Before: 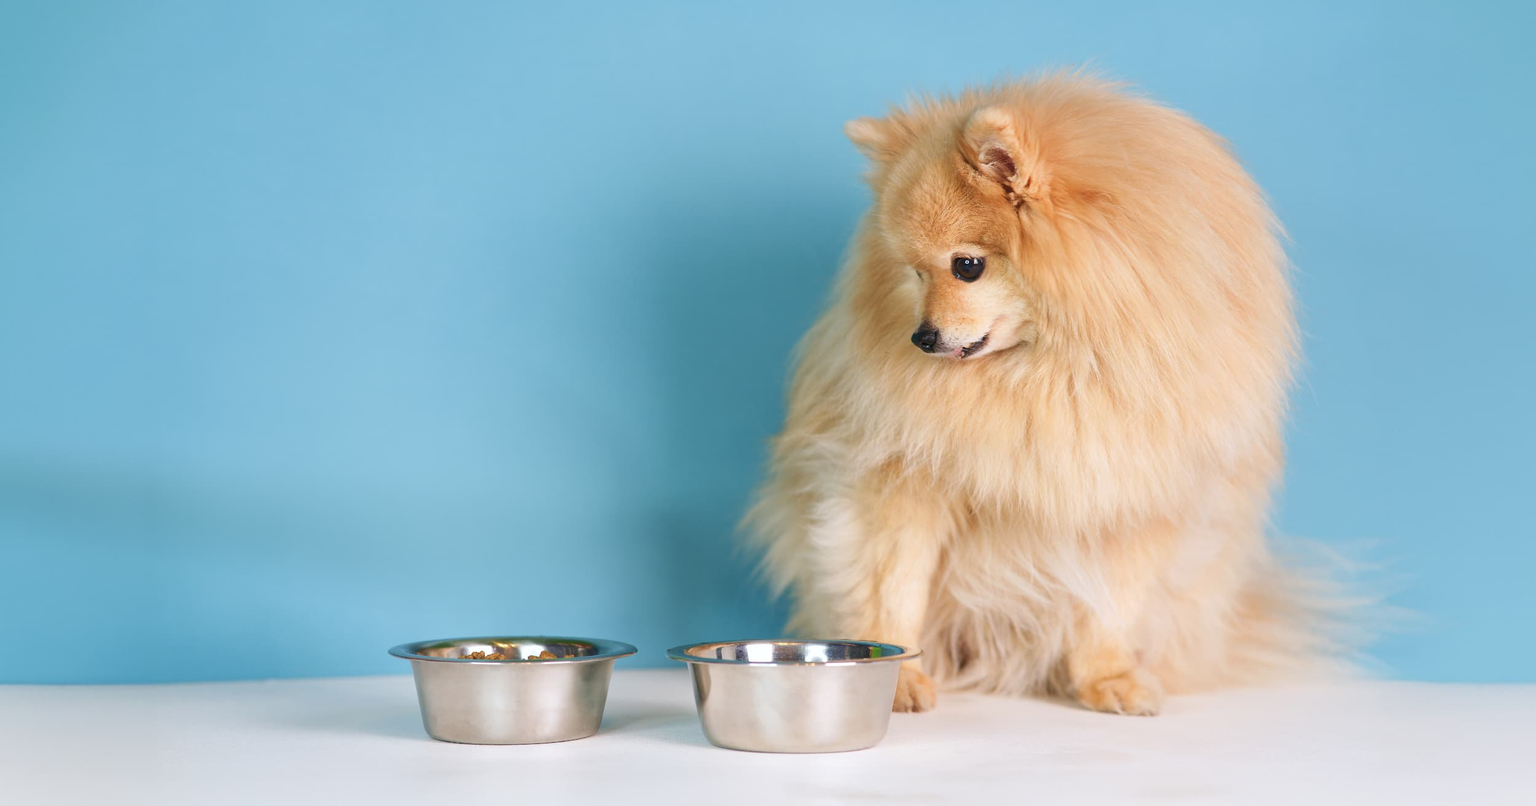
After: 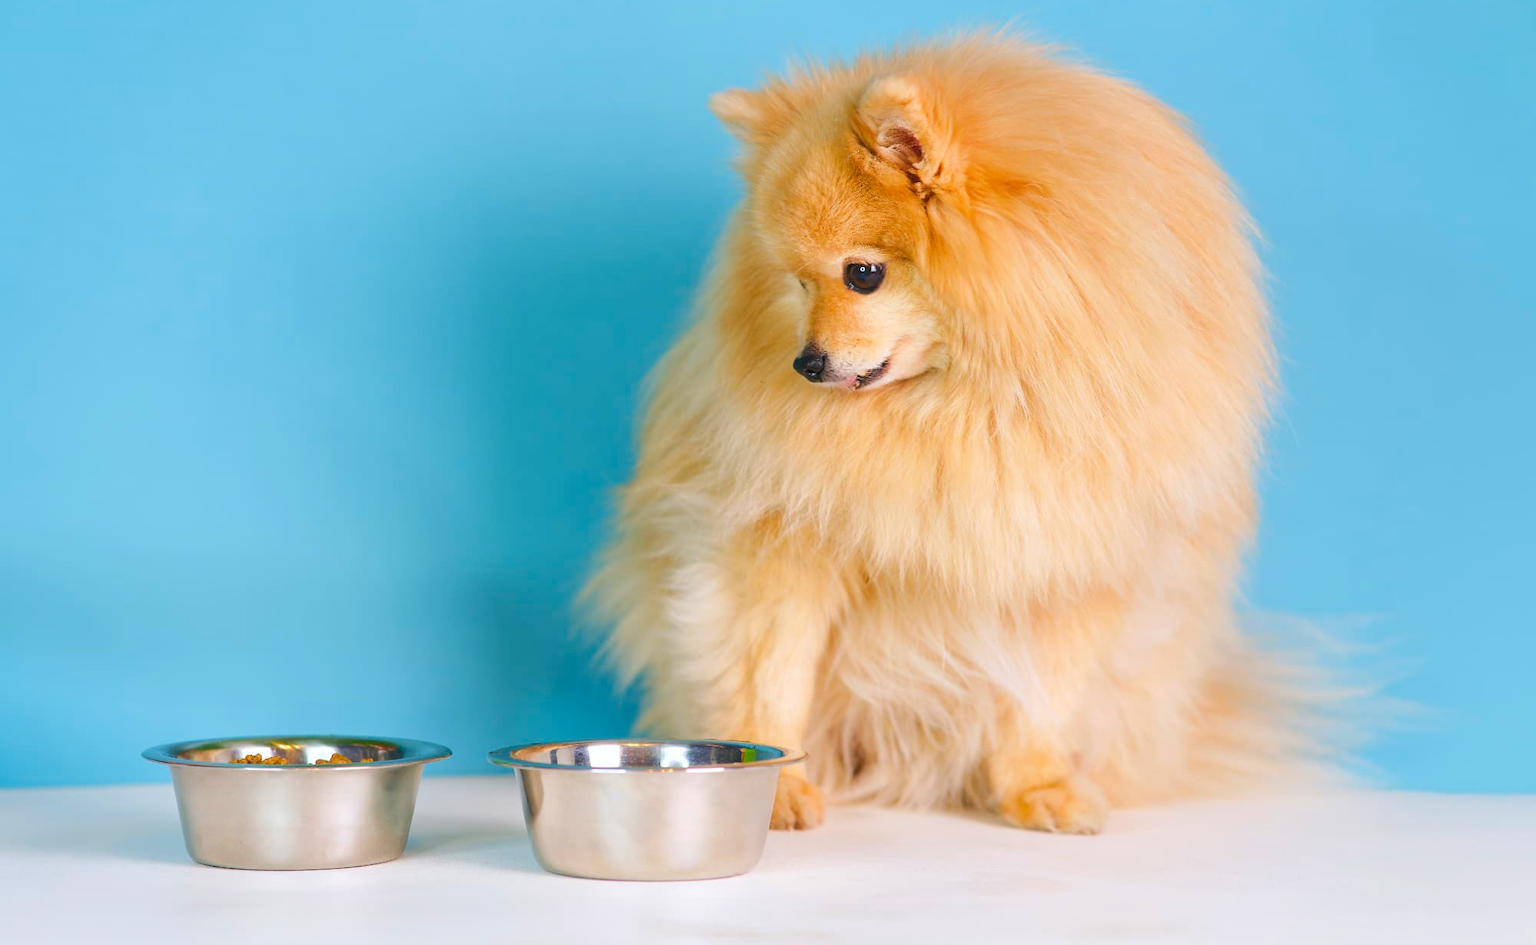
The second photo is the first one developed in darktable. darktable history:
crop and rotate: left 17.959%, top 5.771%, right 1.742%
color balance rgb: perceptual saturation grading › global saturation 25%, perceptual brilliance grading › mid-tones 10%, perceptual brilliance grading › shadows 15%, global vibrance 20%
